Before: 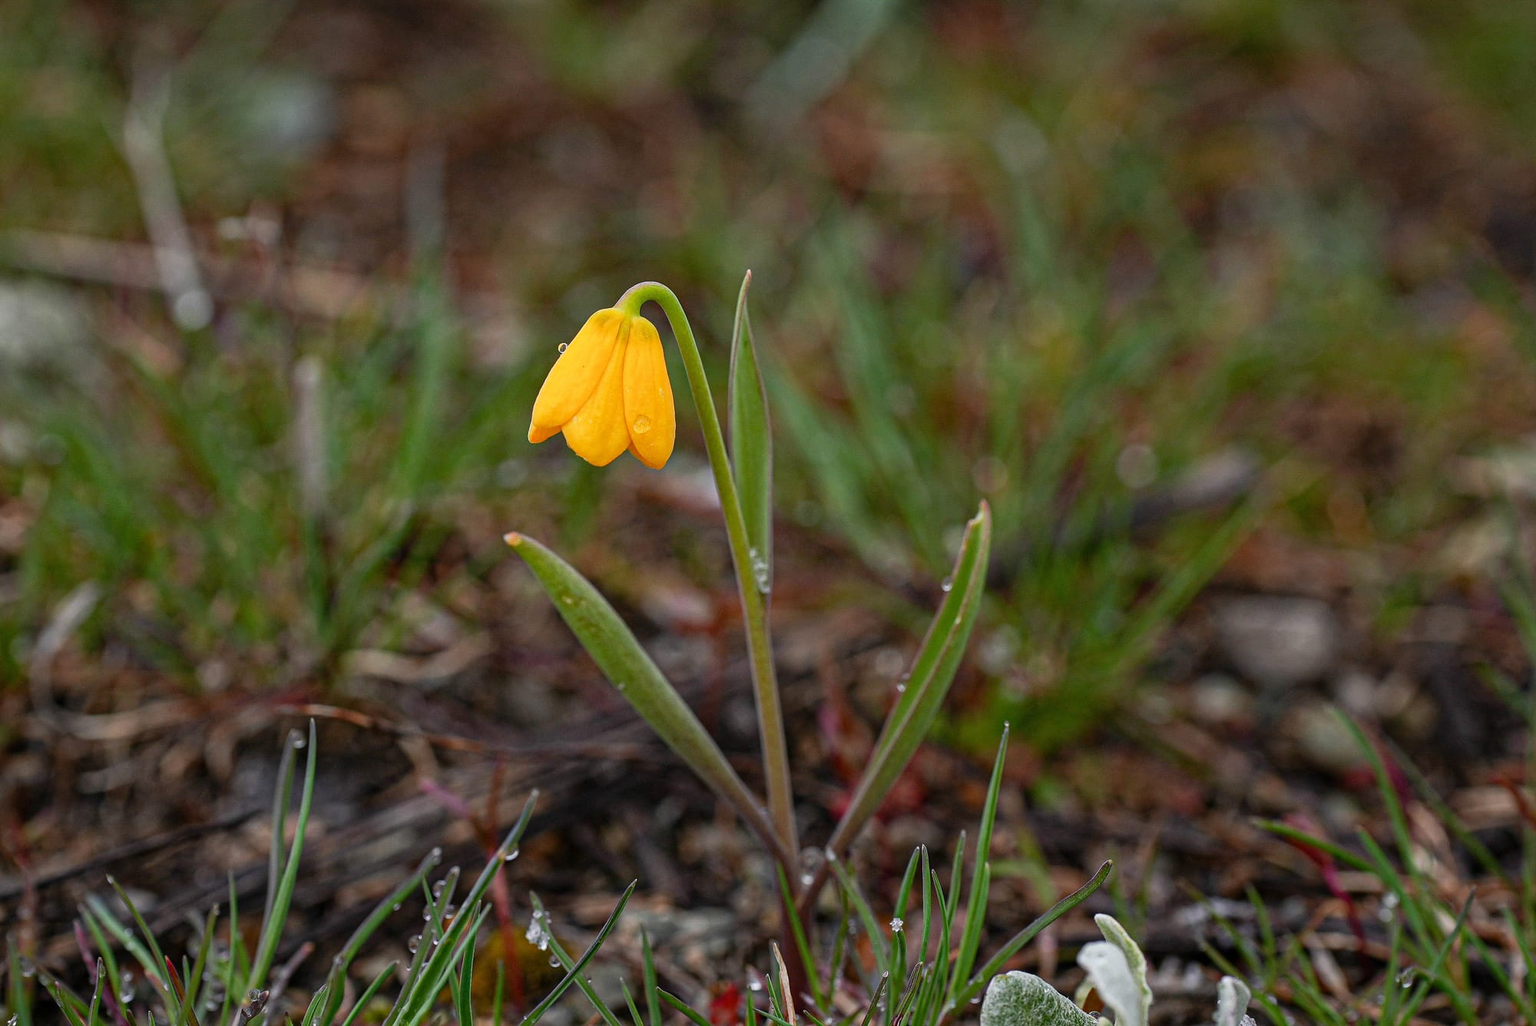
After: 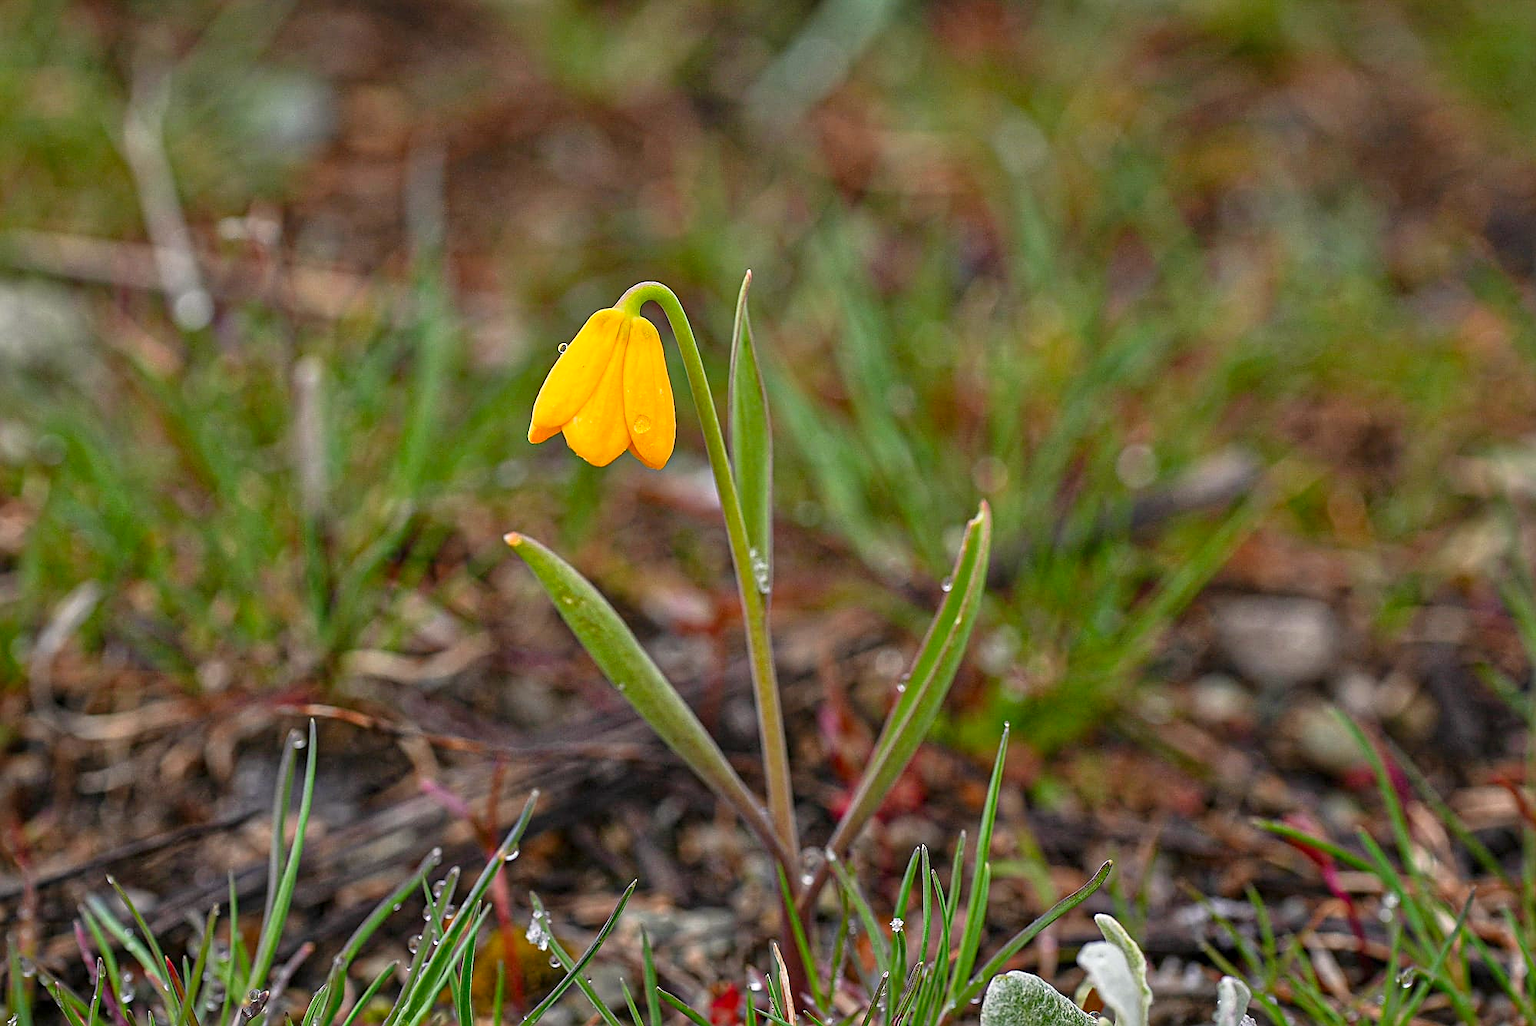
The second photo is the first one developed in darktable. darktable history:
tone equalizer: -8 EV 1 EV, -7 EV 1 EV, -6 EV 1 EV, -5 EV 1 EV, -4 EV 1 EV, -3 EV 0.75 EV, -2 EV 0.5 EV, -1 EV 0.25 EV
color correction: highlights a* 0.816, highlights b* 2.78, saturation 1.1
local contrast: mode bilateral grid, contrast 100, coarseness 100, detail 108%, midtone range 0.2
sharpen: on, module defaults
